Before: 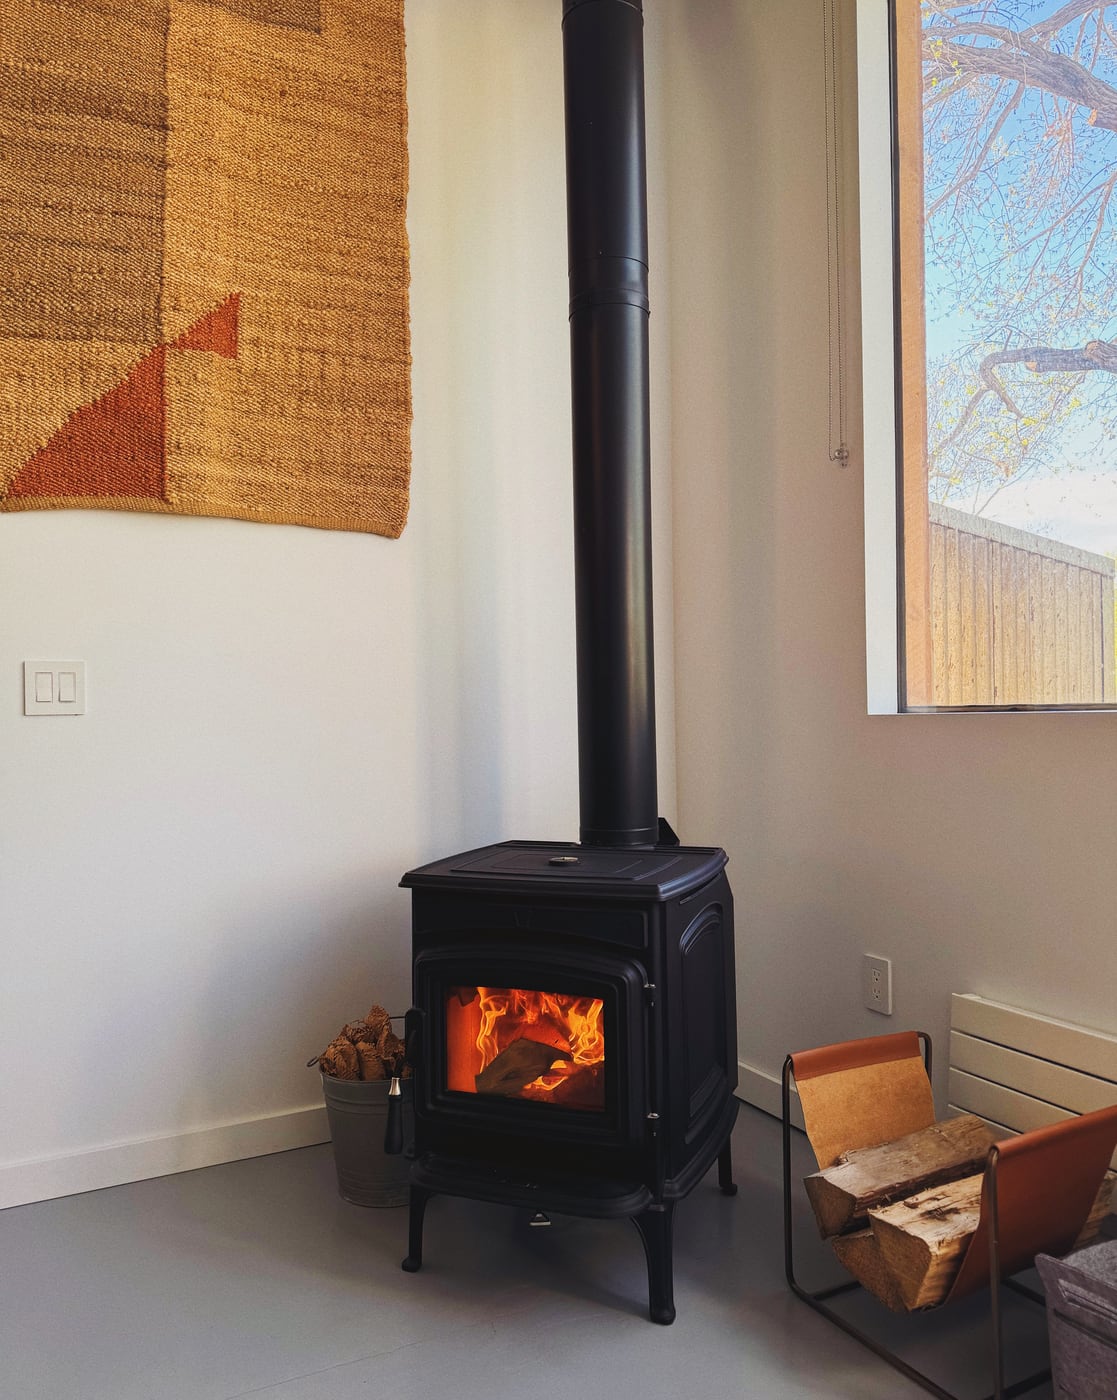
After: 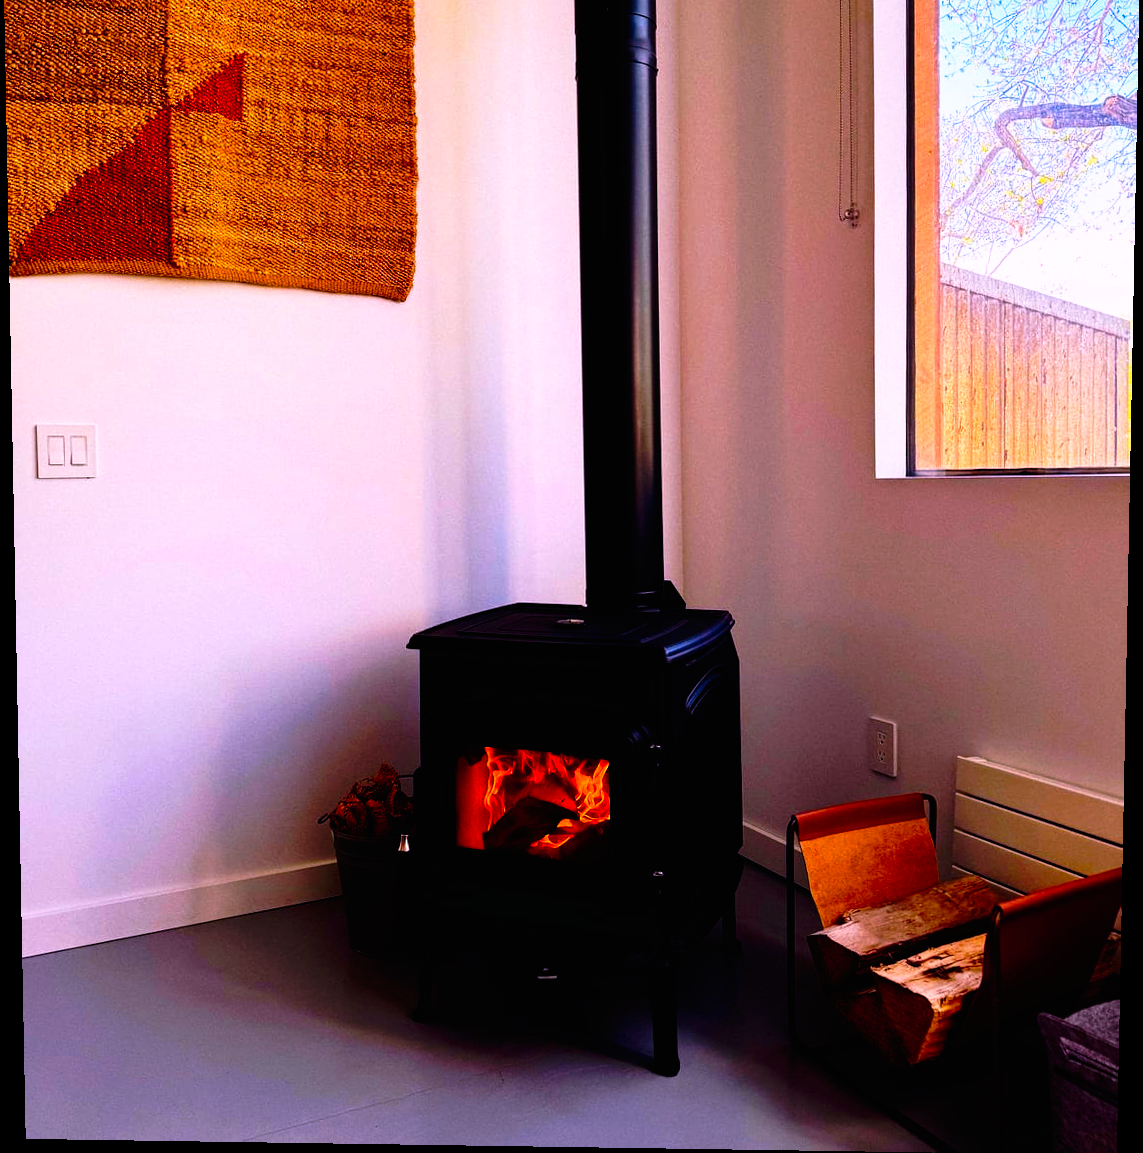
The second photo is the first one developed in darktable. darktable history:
color balance rgb: perceptual saturation grading › global saturation 20%, global vibrance 20%
crop and rotate: top 18.507%
white balance: red 1.066, blue 1.119
rotate and perspective: lens shift (vertical) 0.048, lens shift (horizontal) -0.024, automatic cropping off
tone curve: curves: ch0 [(0, 0) (0.003, 0.008) (0.011, 0.008) (0.025, 0.008) (0.044, 0.008) (0.069, 0.006) (0.1, 0.006) (0.136, 0.006) (0.177, 0.008) (0.224, 0.012) (0.277, 0.026) (0.335, 0.083) (0.399, 0.165) (0.468, 0.292) (0.543, 0.416) (0.623, 0.535) (0.709, 0.692) (0.801, 0.853) (0.898, 0.981) (1, 1)], preserve colors none
